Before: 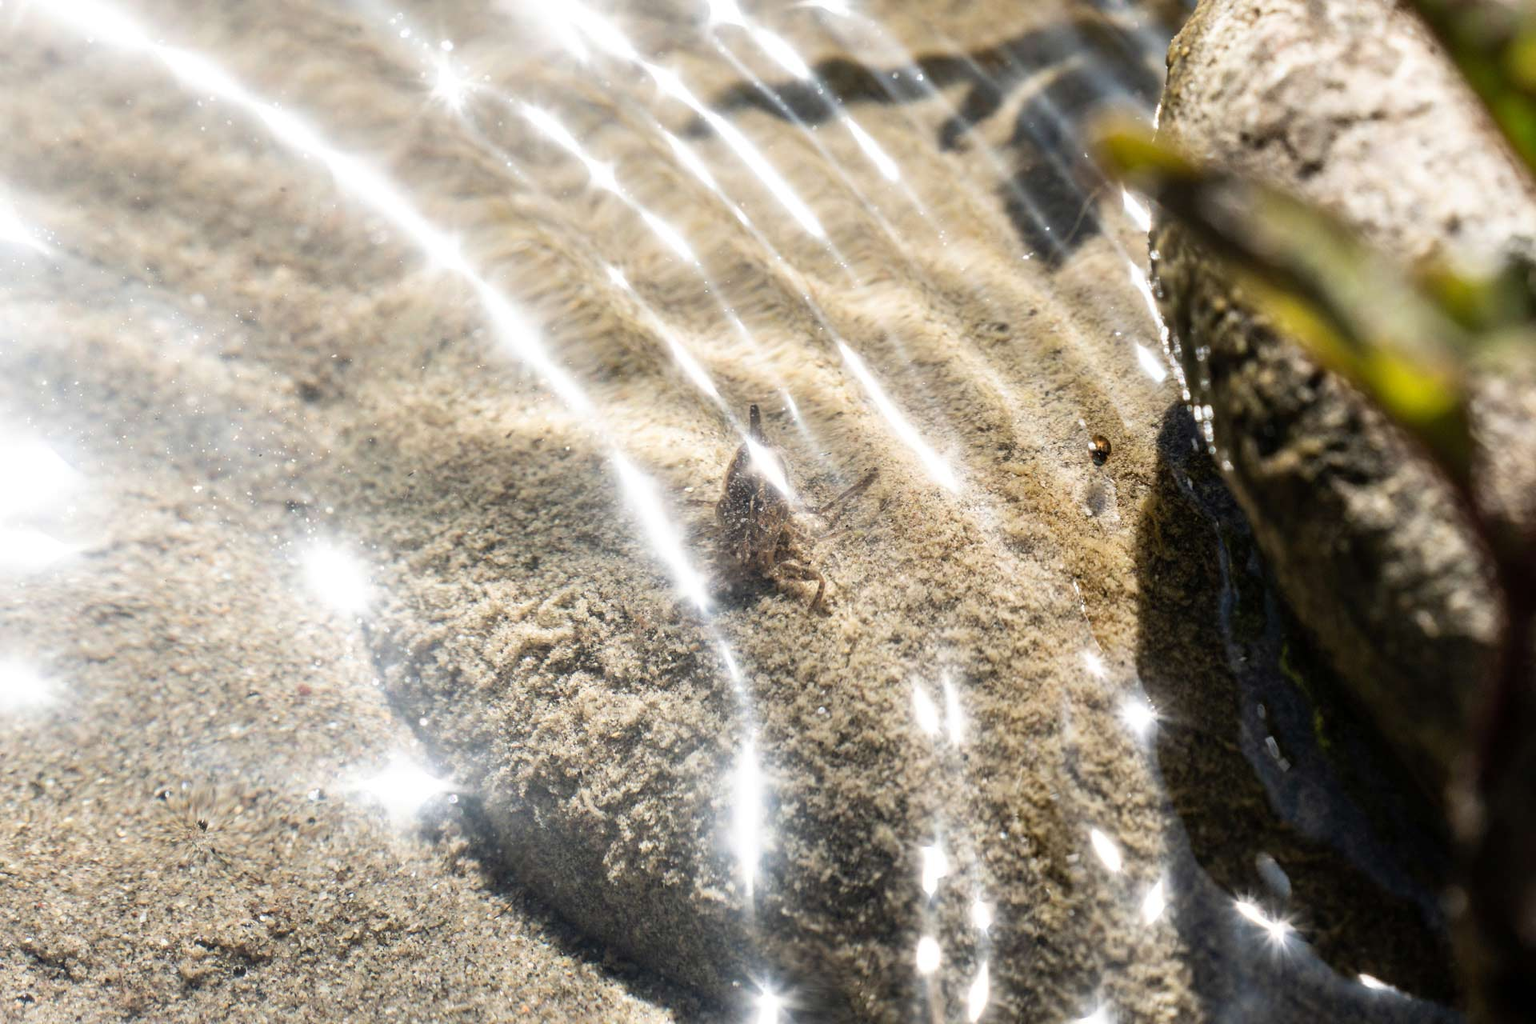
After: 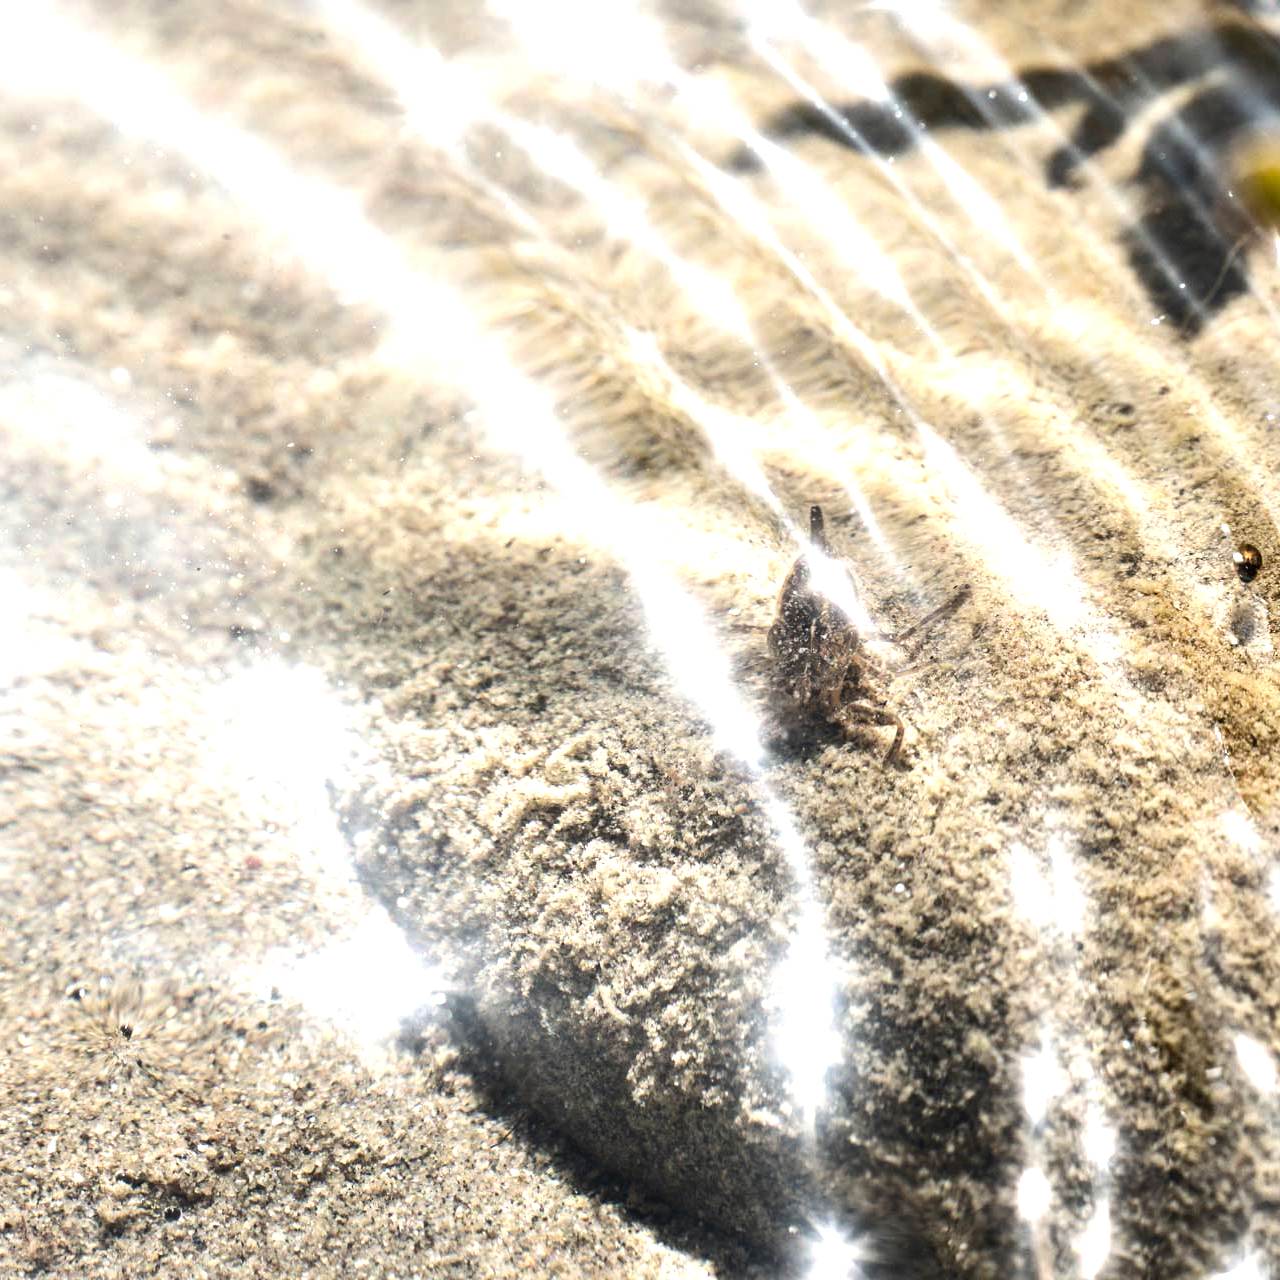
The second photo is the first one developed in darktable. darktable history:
tone equalizer: -8 EV -0.75 EV, -7 EV -0.7 EV, -6 EV -0.6 EV, -5 EV -0.4 EV, -3 EV 0.4 EV, -2 EV 0.6 EV, -1 EV 0.7 EV, +0 EV 0.75 EV, edges refinement/feathering 500, mask exposure compensation -1.57 EV, preserve details no
crop and rotate: left 6.617%, right 26.717%
